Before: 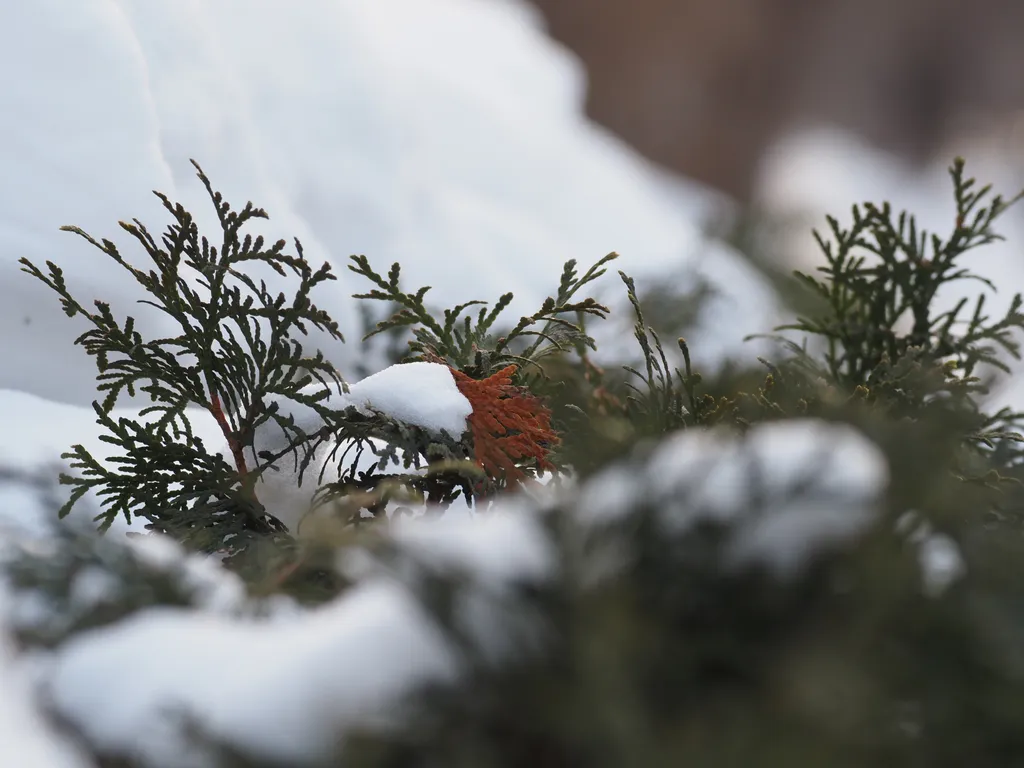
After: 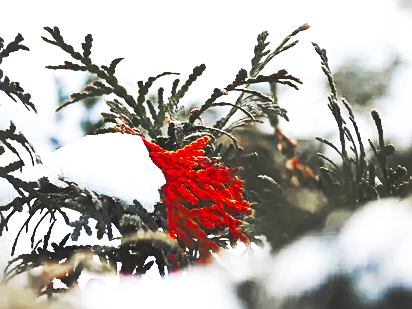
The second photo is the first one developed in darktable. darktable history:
crop: left 30.027%, top 29.916%, right 29.649%, bottom 29.73%
sharpen: radius 2.184, amount 0.382, threshold 0.009
exposure: black level correction 0.001, exposure 0.5 EV, compensate highlight preservation false
color zones: curves: ch1 [(0, 0.708) (0.088, 0.648) (0.245, 0.187) (0.429, 0.326) (0.571, 0.498) (0.714, 0.5) (0.857, 0.5) (1, 0.708)]
color balance rgb: perceptual saturation grading › global saturation 36.11%, perceptual saturation grading › shadows 35.413%, global vibrance 5.827%
tone curve: curves: ch0 [(0, 0) (0.08, 0.069) (0.4, 0.391) (0.6, 0.609) (0.92, 0.93) (1, 1)], preserve colors none
base curve: curves: ch0 [(0, 0.015) (0.085, 0.116) (0.134, 0.298) (0.19, 0.545) (0.296, 0.764) (0.599, 0.982) (1, 1)], preserve colors none
